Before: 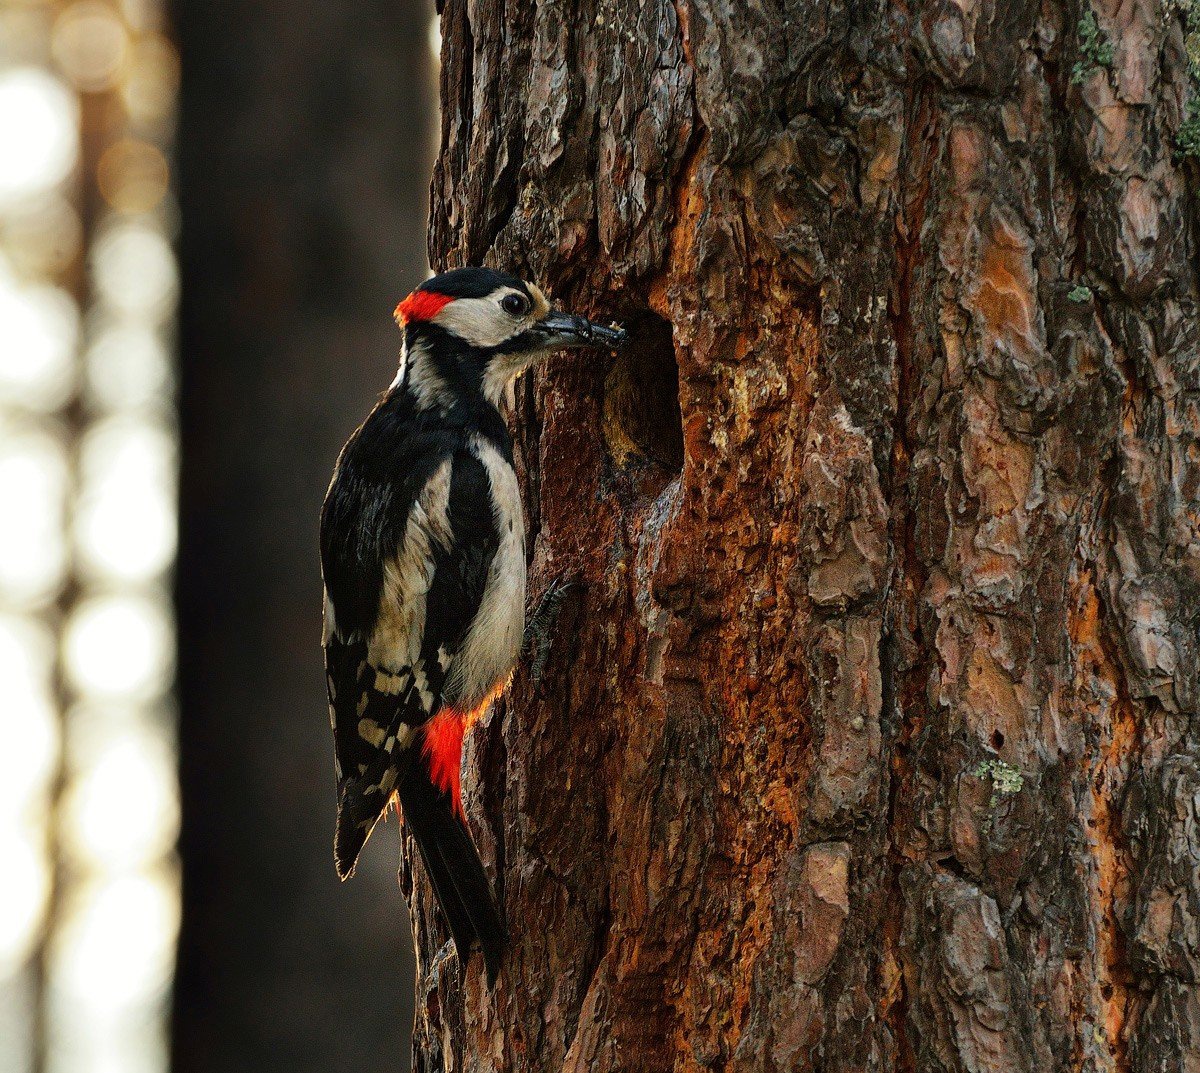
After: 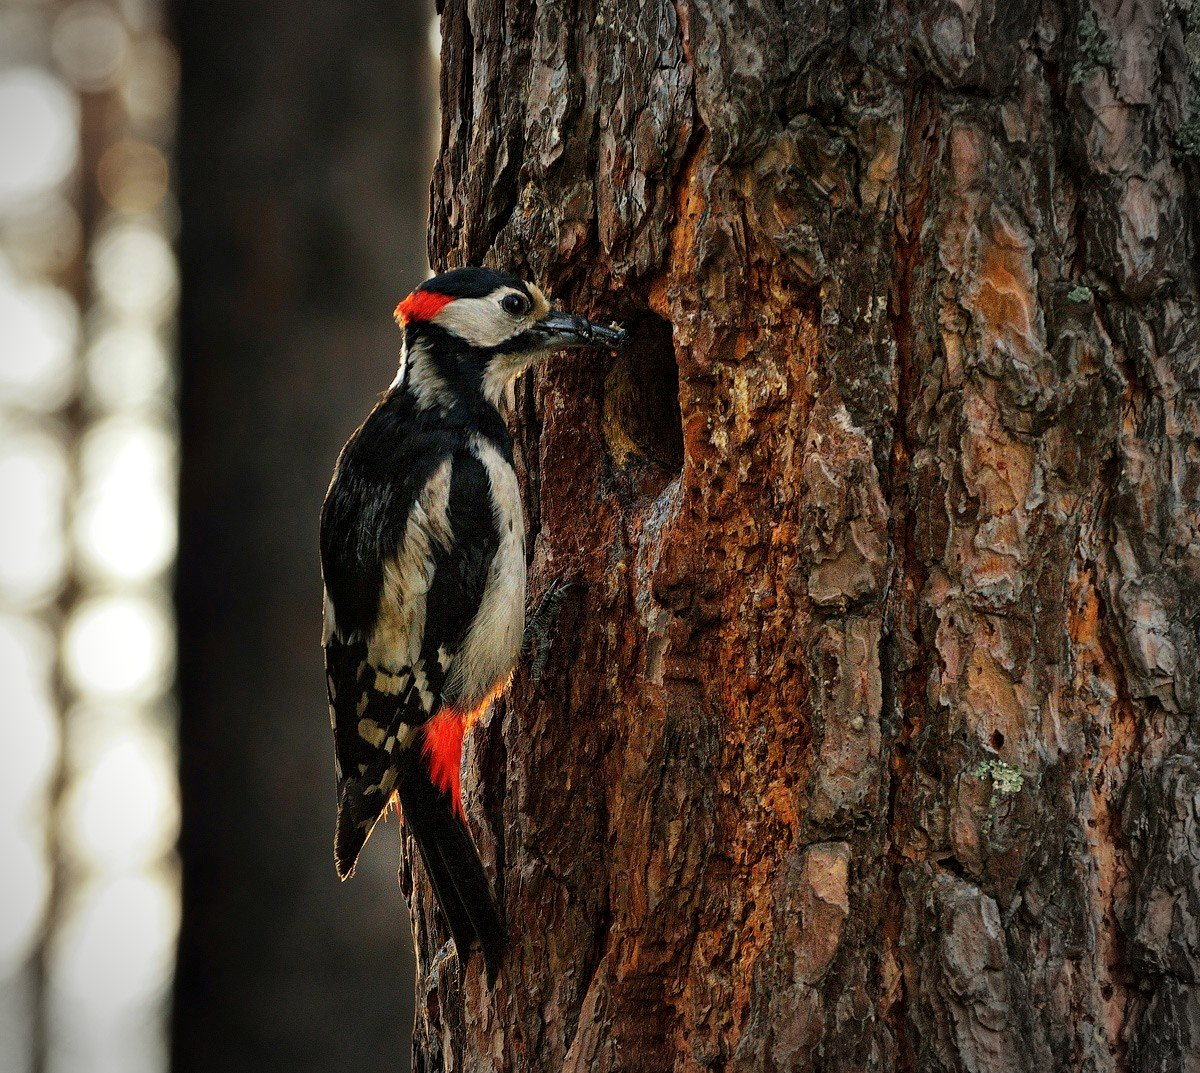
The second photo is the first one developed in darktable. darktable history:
local contrast: mode bilateral grid, contrast 20, coarseness 50, detail 120%, midtone range 0.2
vignetting: automatic ratio true
